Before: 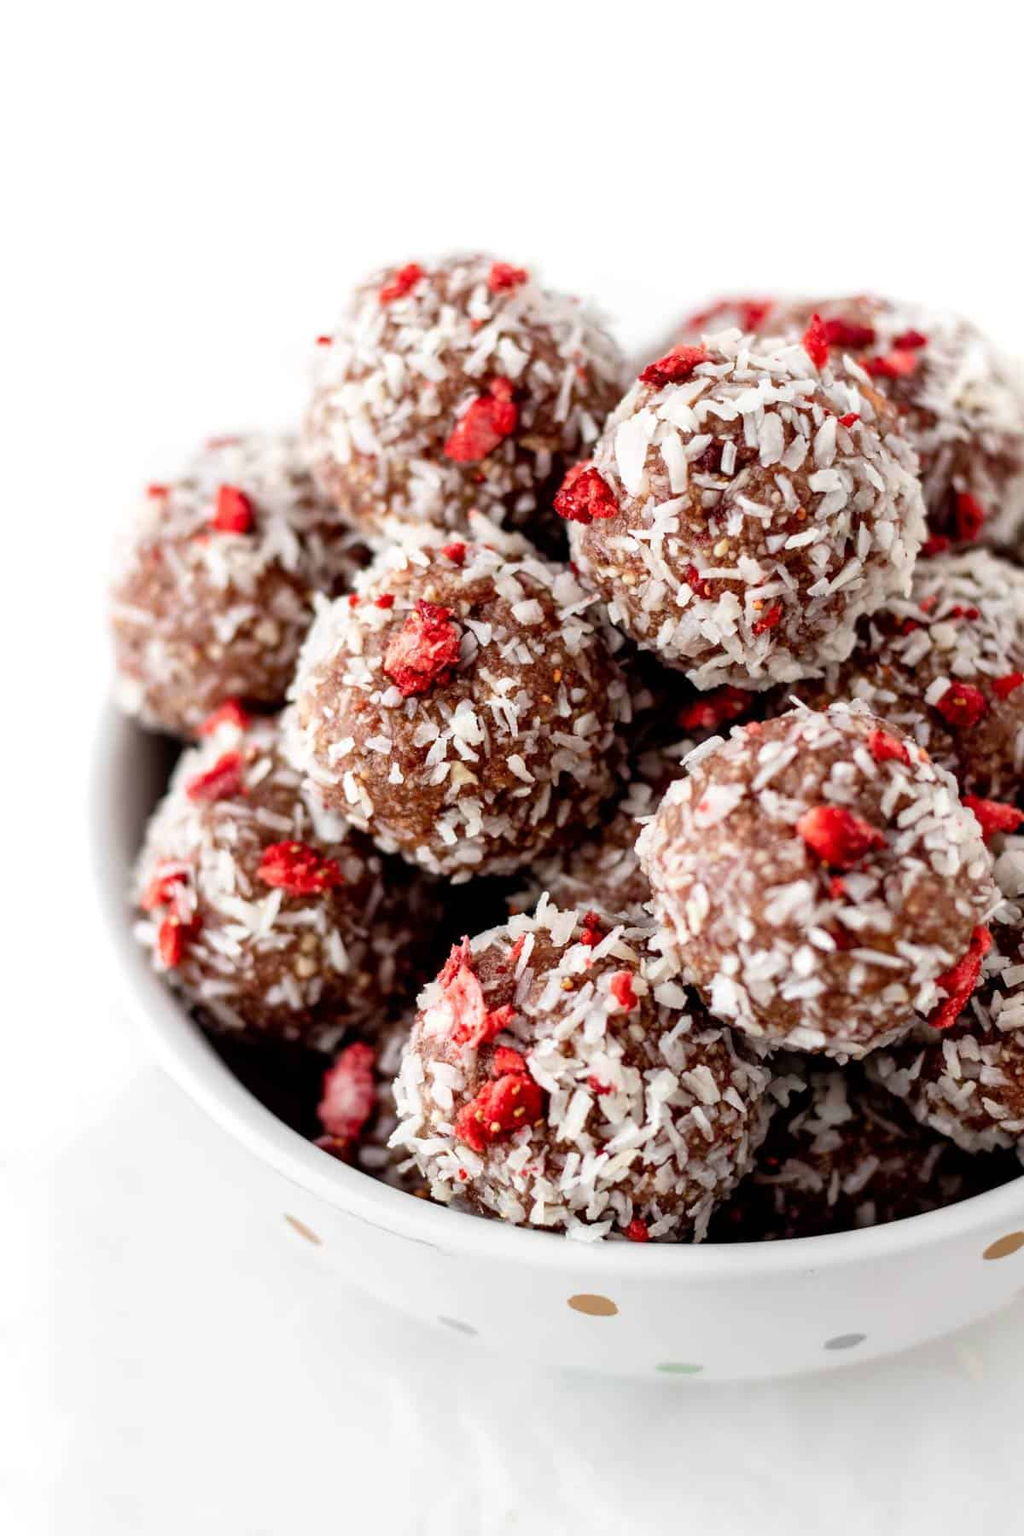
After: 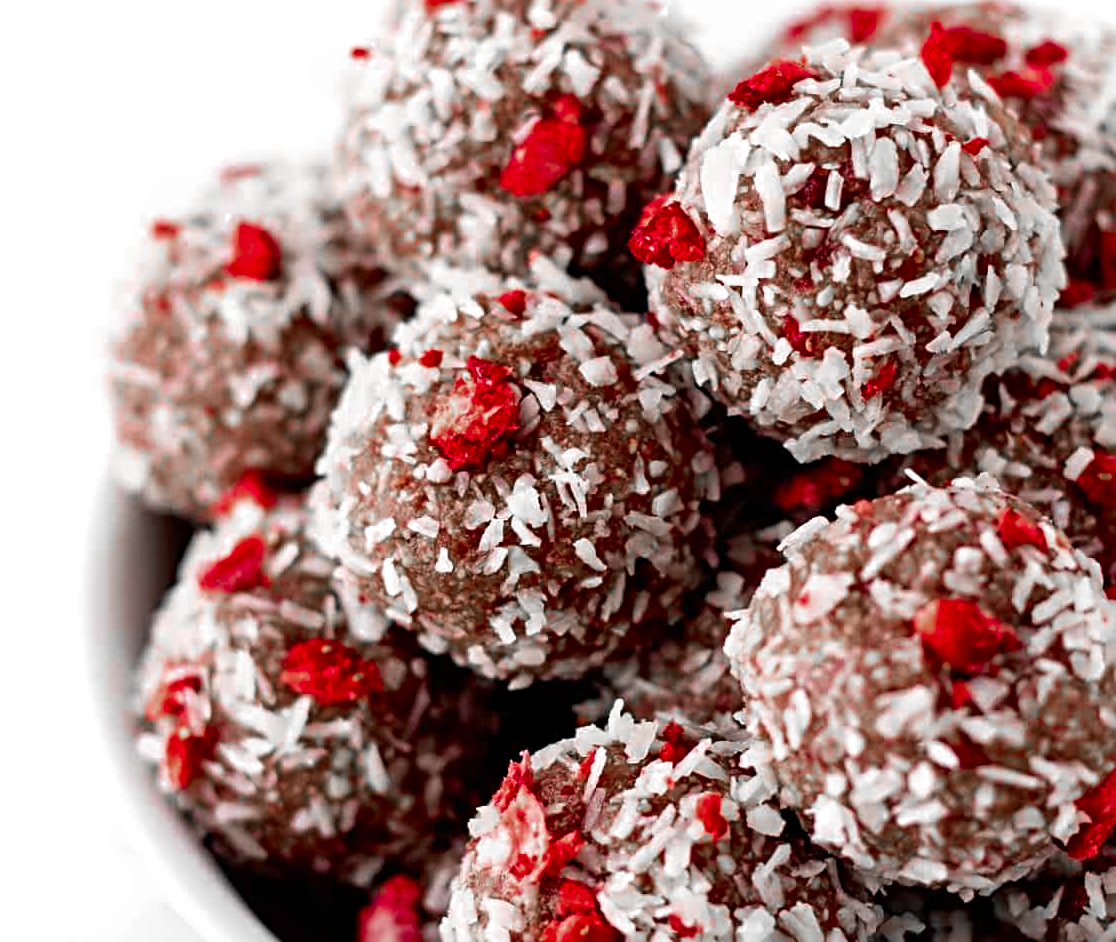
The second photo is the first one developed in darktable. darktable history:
sharpen: radius 4
crop: left 1.744%, top 19.225%, right 5.069%, bottom 28.357%
color zones: curves: ch0 [(0, 0.352) (0.143, 0.407) (0.286, 0.386) (0.429, 0.431) (0.571, 0.829) (0.714, 0.853) (0.857, 0.833) (1, 0.352)]; ch1 [(0, 0.604) (0.072, 0.726) (0.096, 0.608) (0.205, 0.007) (0.571, -0.006) (0.839, -0.013) (0.857, -0.012) (1, 0.604)]
